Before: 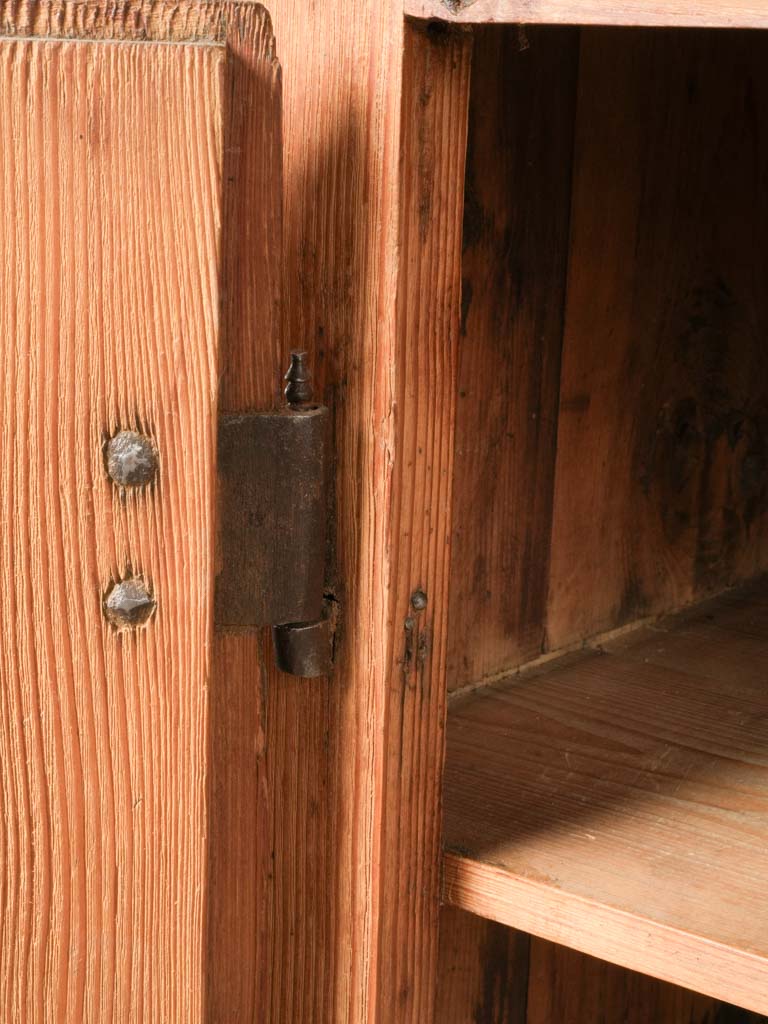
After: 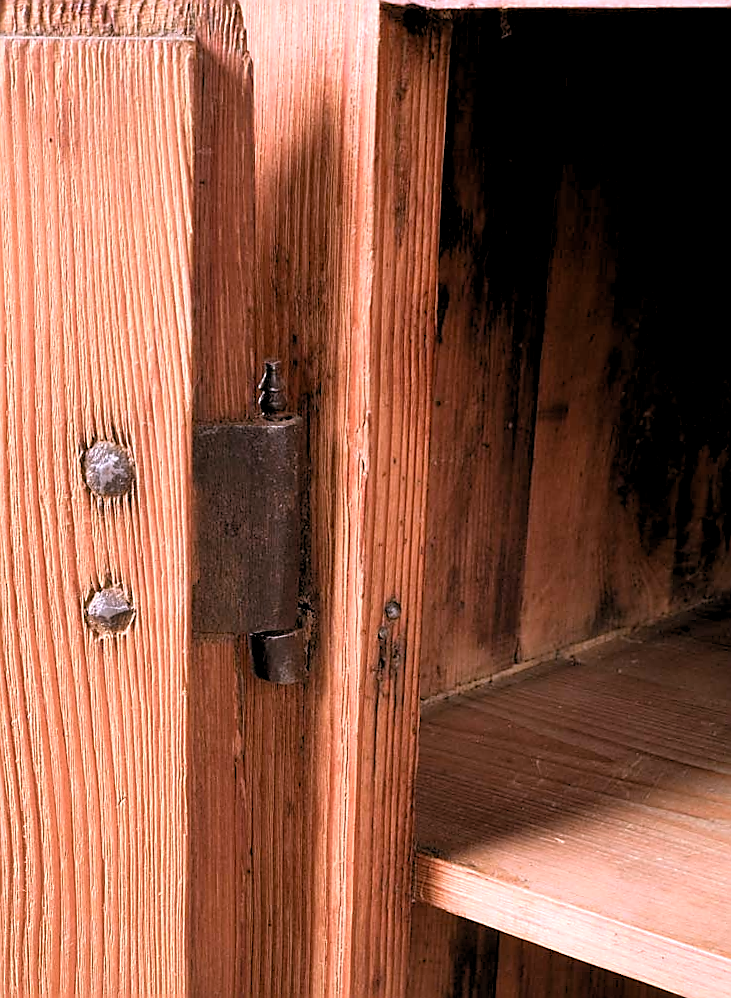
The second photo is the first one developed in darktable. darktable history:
exposure: compensate highlight preservation false
rgb levels: levels [[0.01, 0.419, 0.839], [0, 0.5, 1], [0, 0.5, 1]]
sharpen: radius 1.4, amount 1.25, threshold 0.7
white balance: red 1.042, blue 1.17
rotate and perspective: rotation 0.074°, lens shift (vertical) 0.096, lens shift (horizontal) -0.041, crop left 0.043, crop right 0.952, crop top 0.024, crop bottom 0.979
